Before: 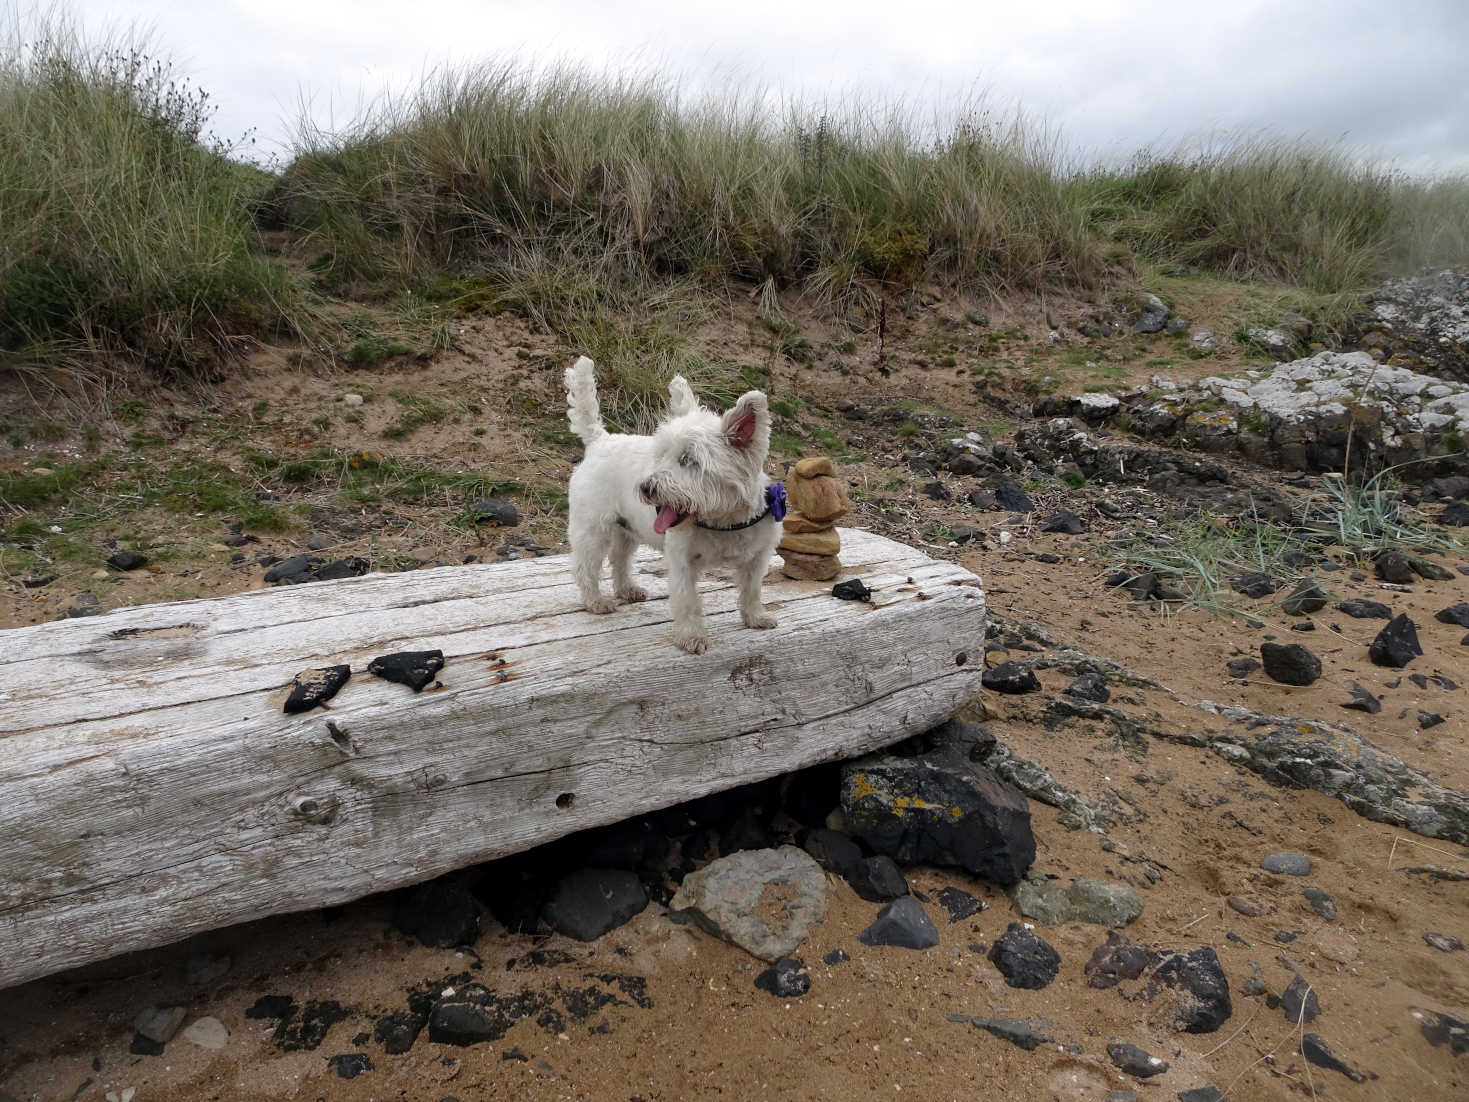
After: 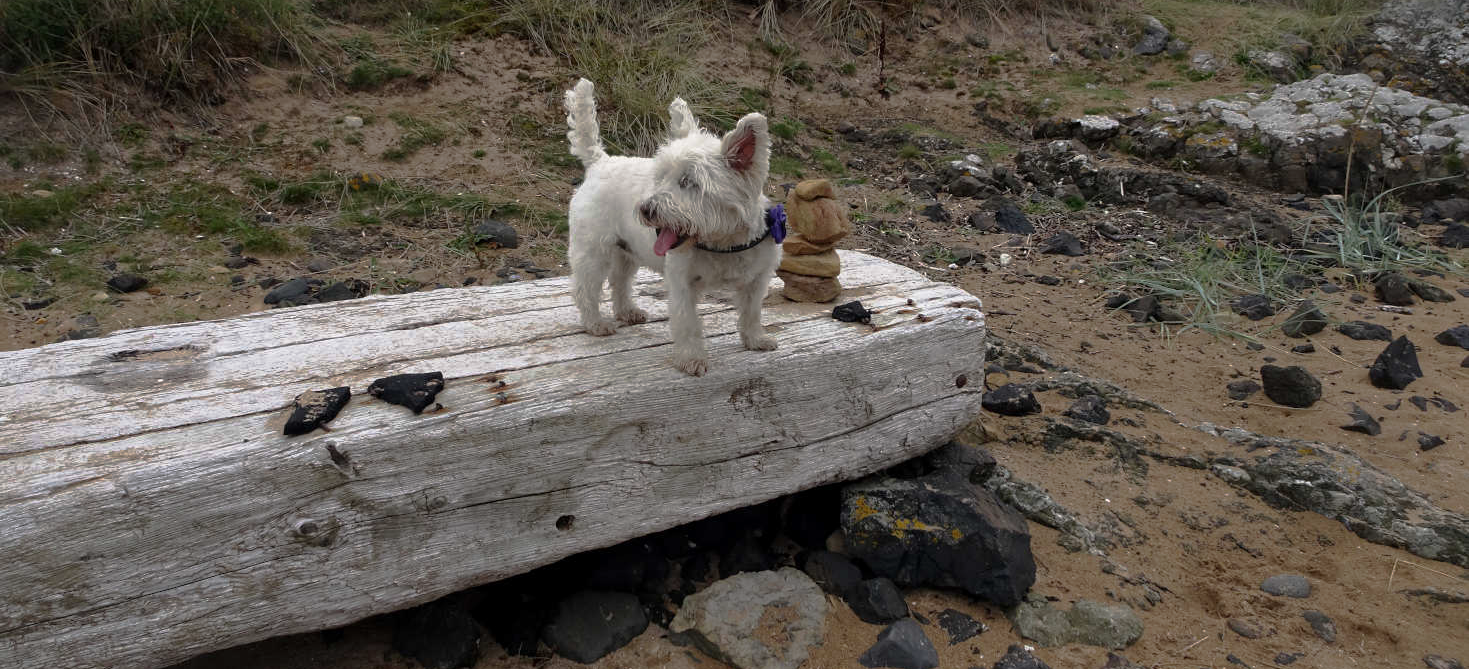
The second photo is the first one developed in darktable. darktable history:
crop and rotate: top 25.255%, bottom 14.001%
tone curve: curves: ch0 [(0, 0) (0.48, 0.431) (0.7, 0.609) (0.864, 0.854) (1, 1)], preserve colors none
